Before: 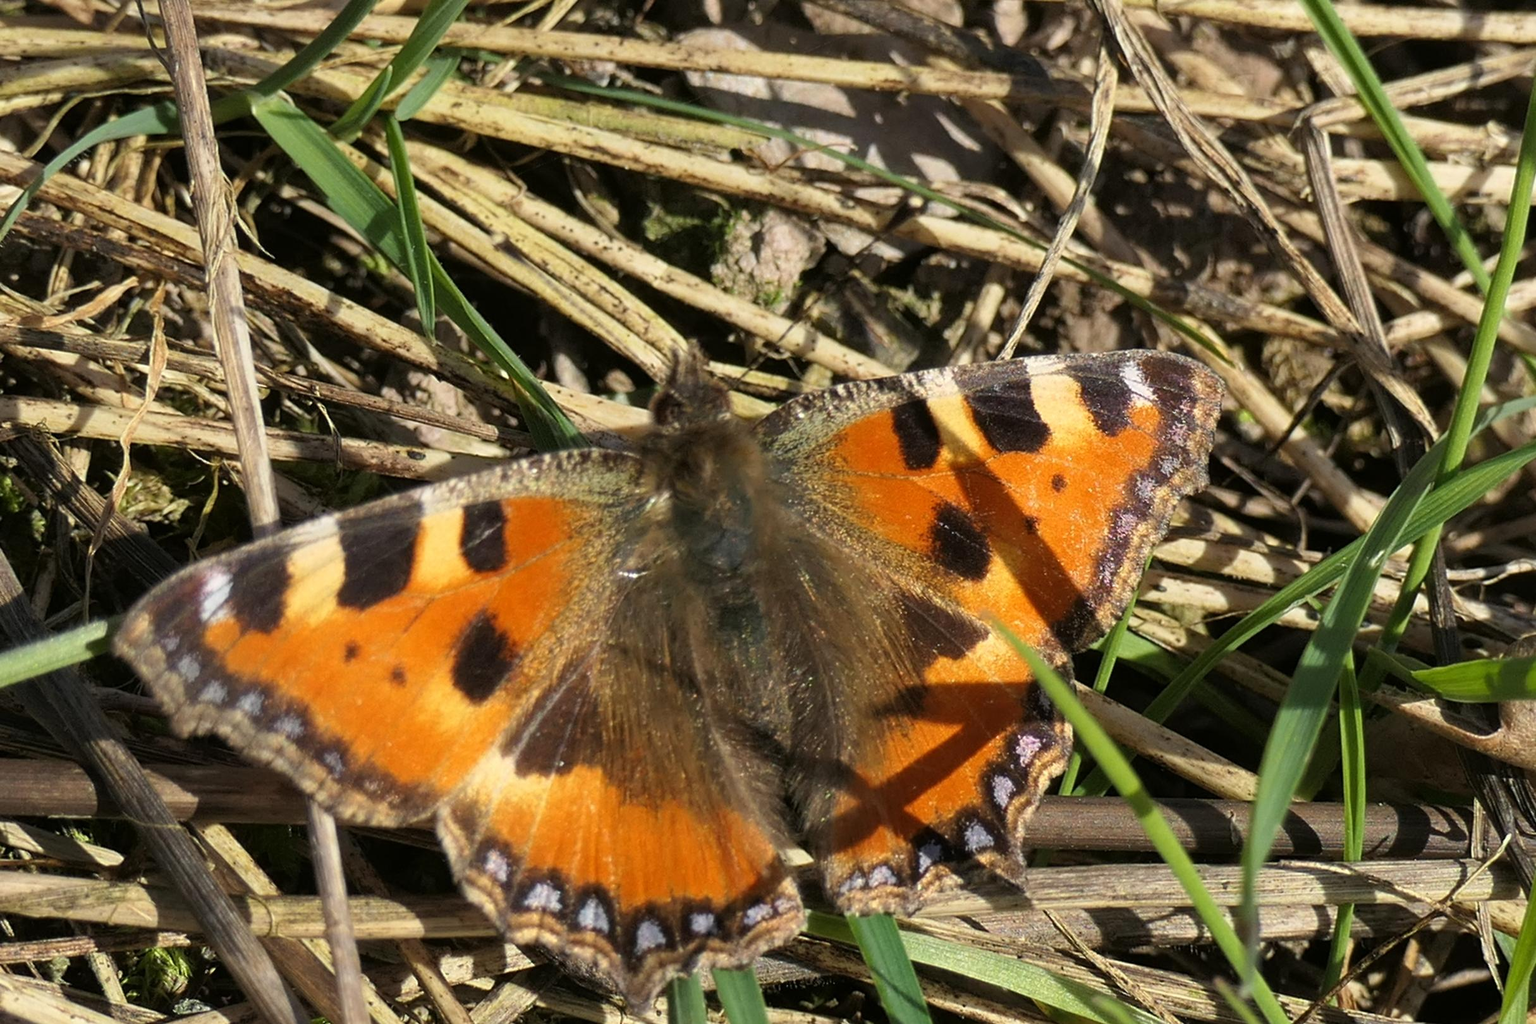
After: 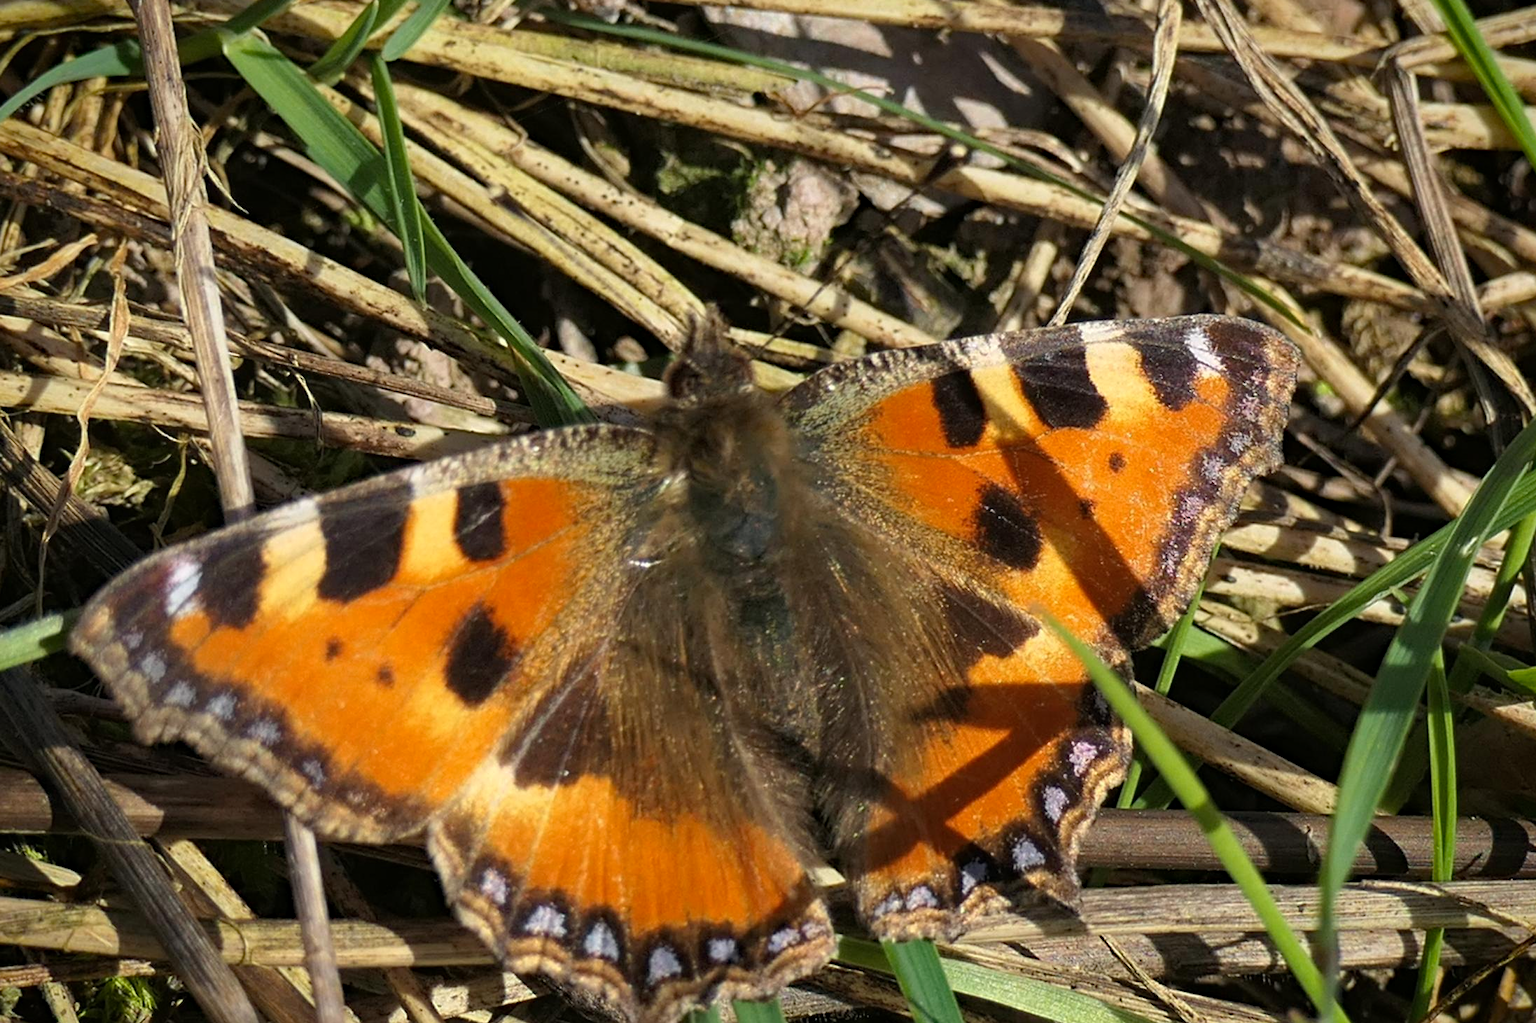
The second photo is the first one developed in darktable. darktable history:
haze removal: compatibility mode true, adaptive false
vignetting: fall-off start 88.53%, fall-off radius 44.2%, saturation 0.376, width/height ratio 1.161
crop: left 3.305%, top 6.436%, right 6.389%, bottom 3.258%
